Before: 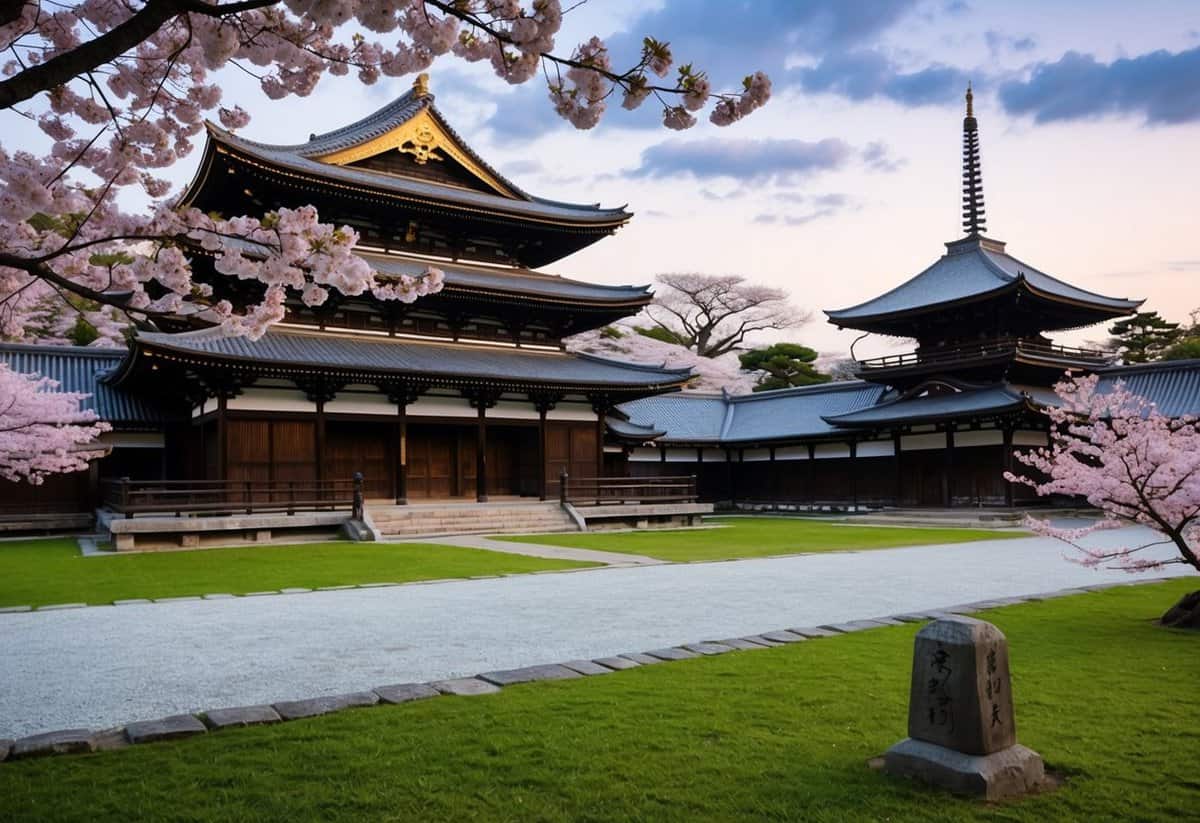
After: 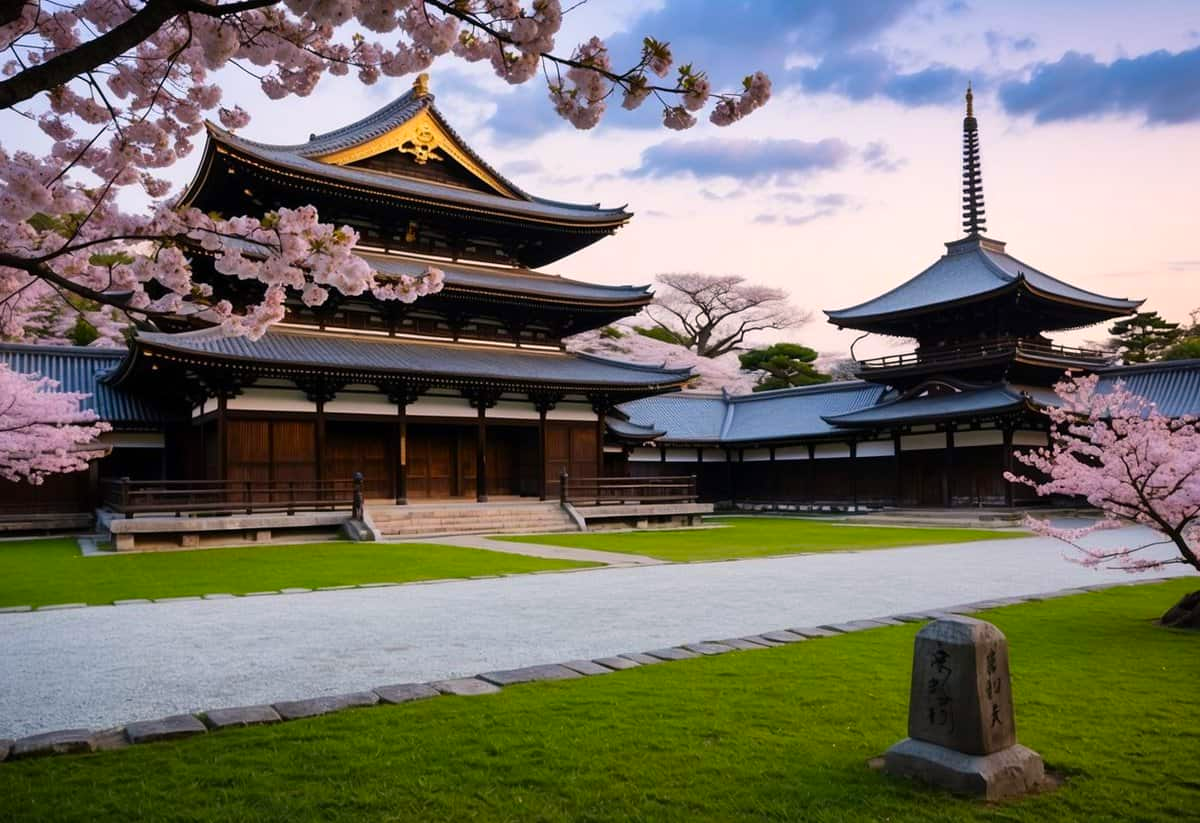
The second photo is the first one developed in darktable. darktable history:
color correction: highlights a* 3.17, highlights b* 2.02, saturation 1.2
